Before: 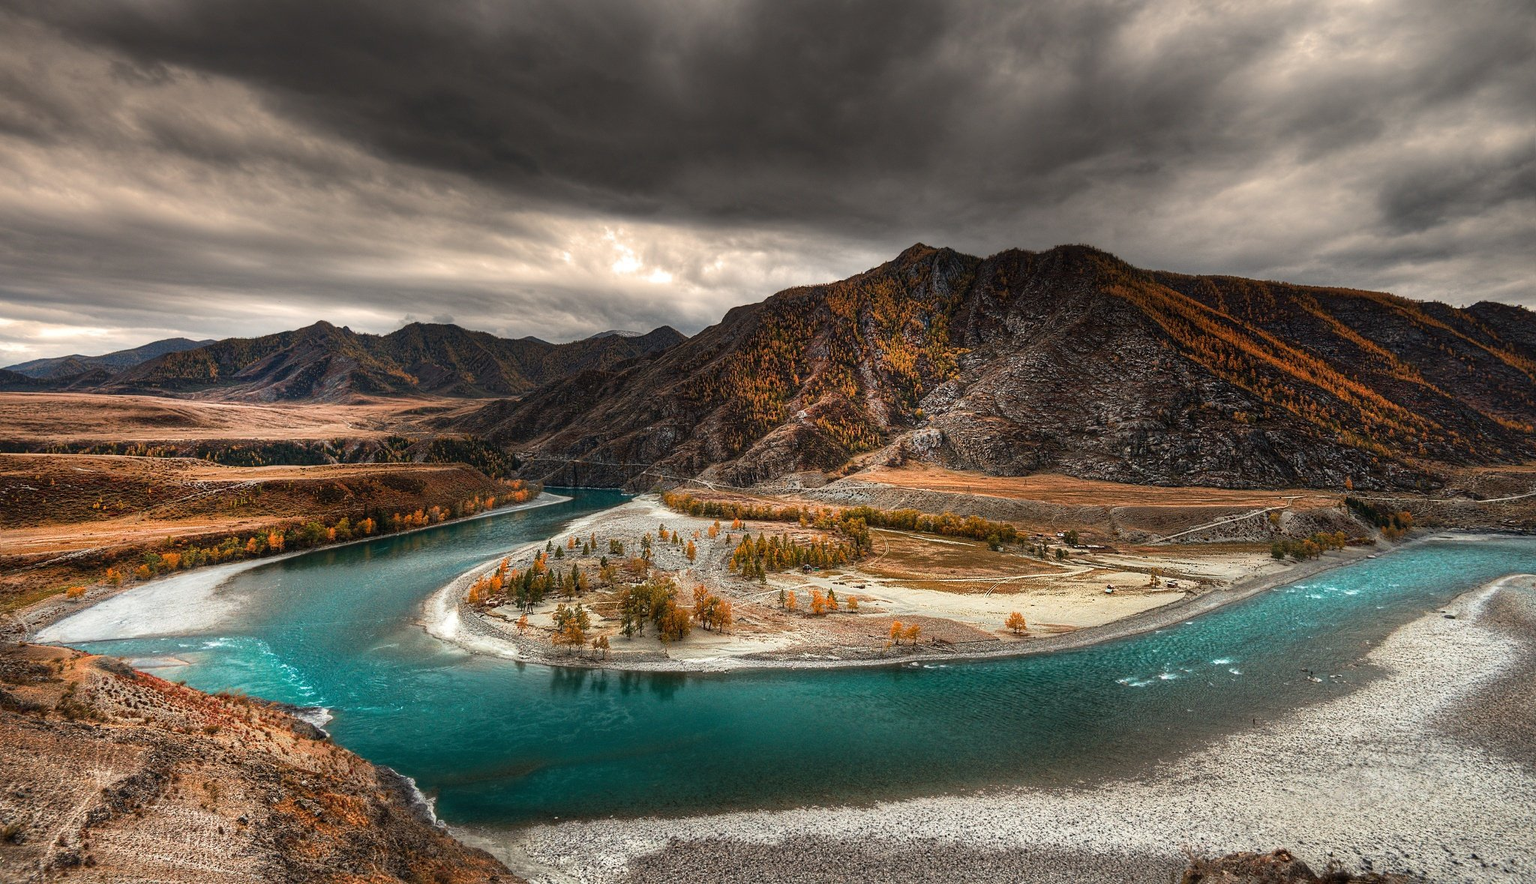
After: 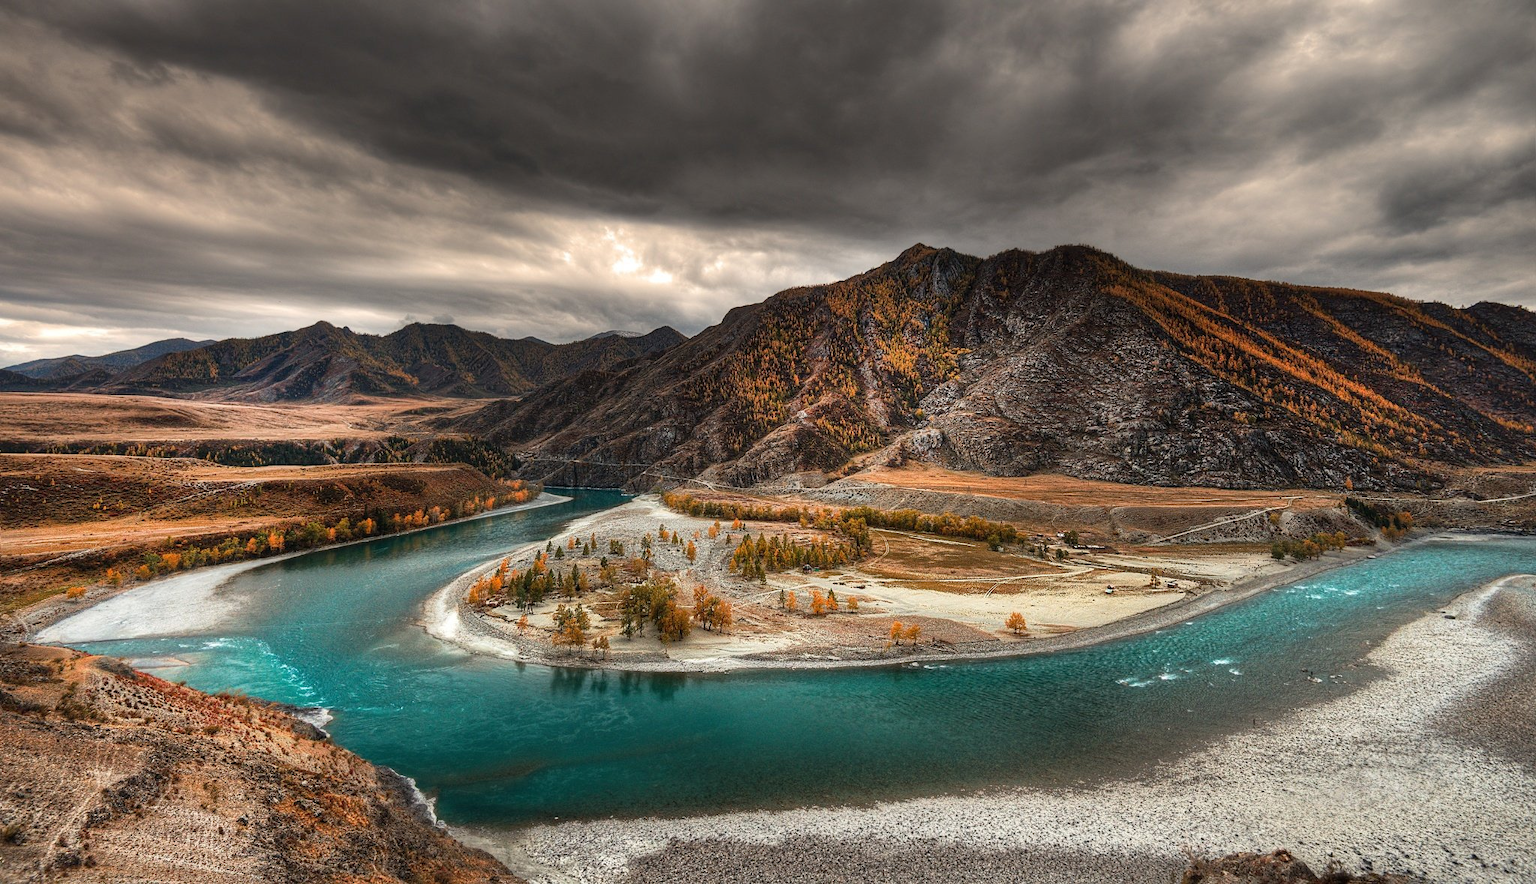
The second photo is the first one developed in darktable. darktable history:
shadows and highlights: highlights color adjustment 55.53%, low approximation 0.01, soften with gaussian
